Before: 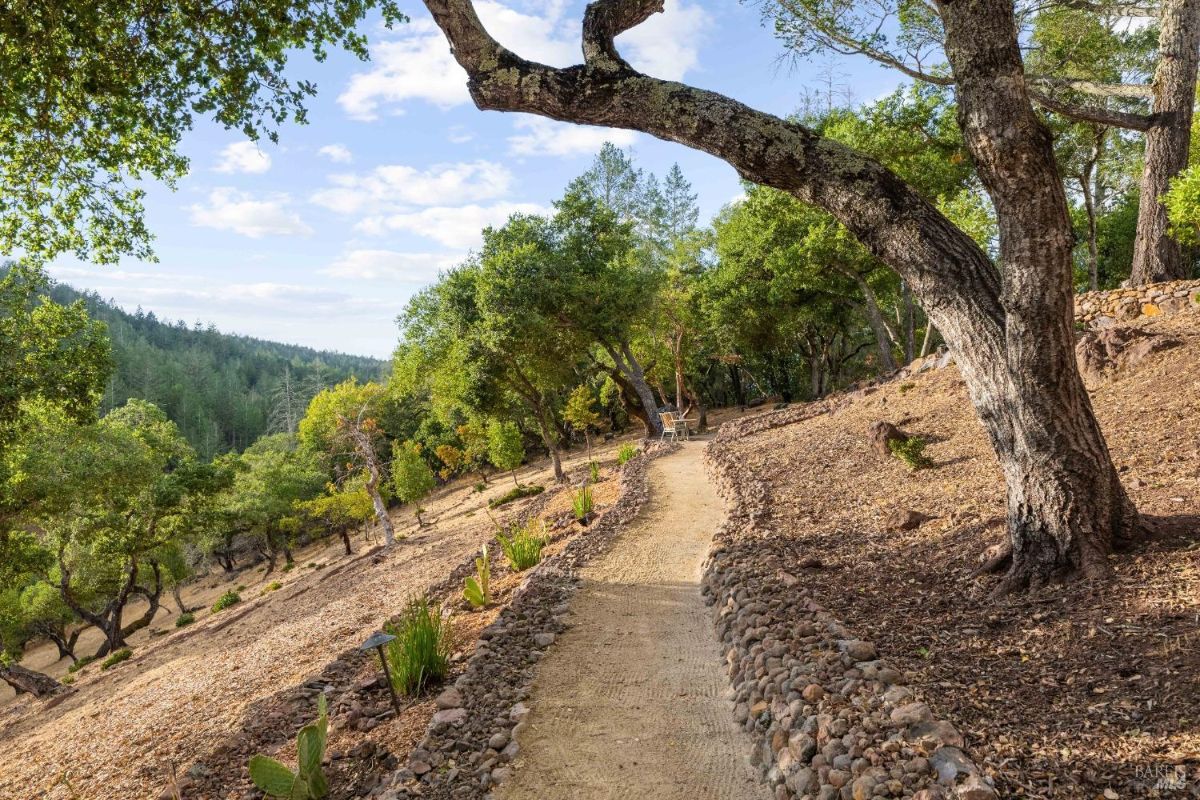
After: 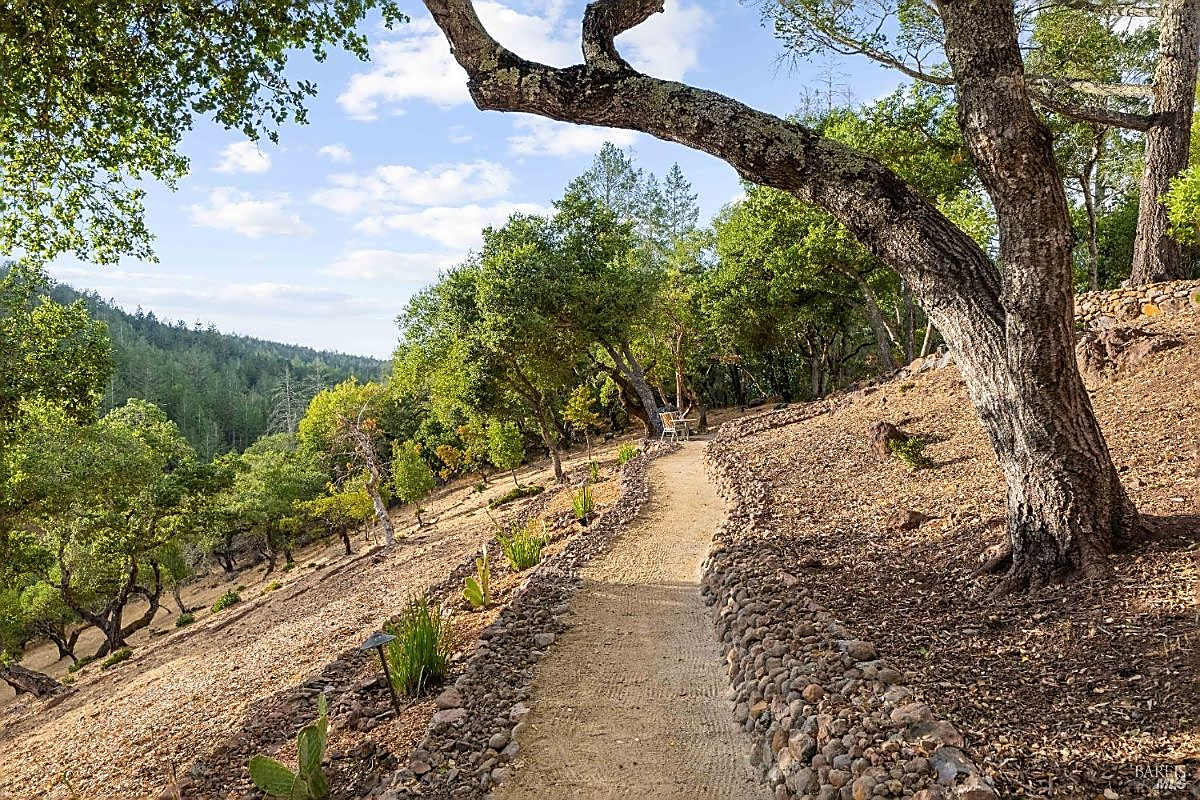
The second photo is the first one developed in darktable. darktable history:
sharpen: radius 1.384, amount 1.235, threshold 0.739
